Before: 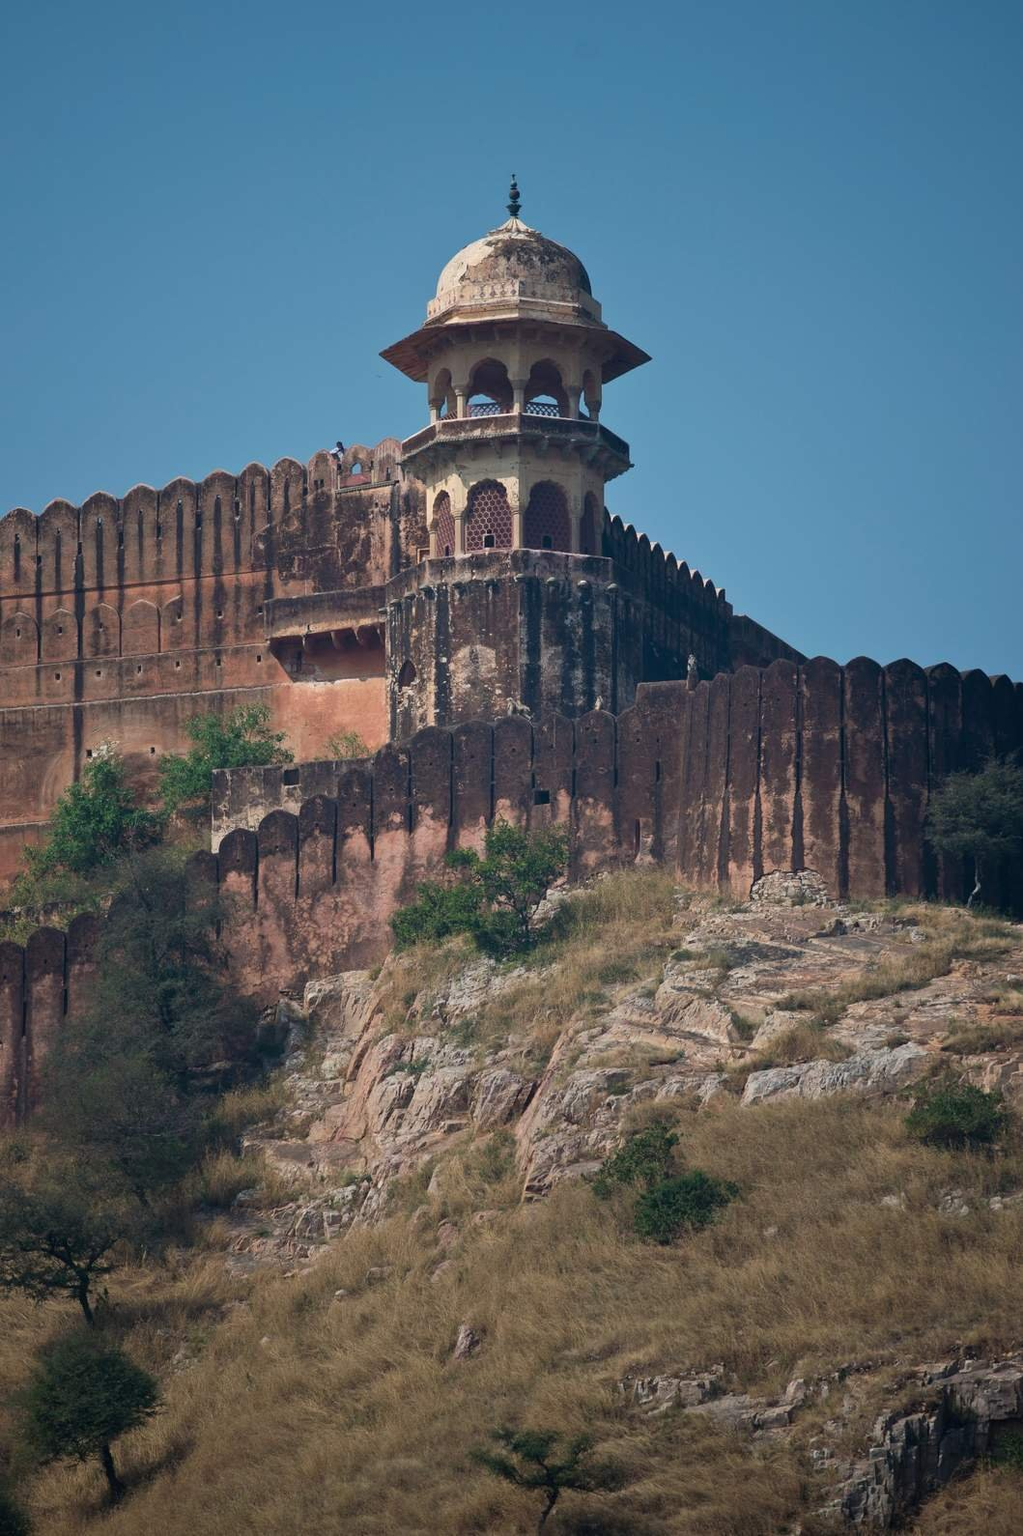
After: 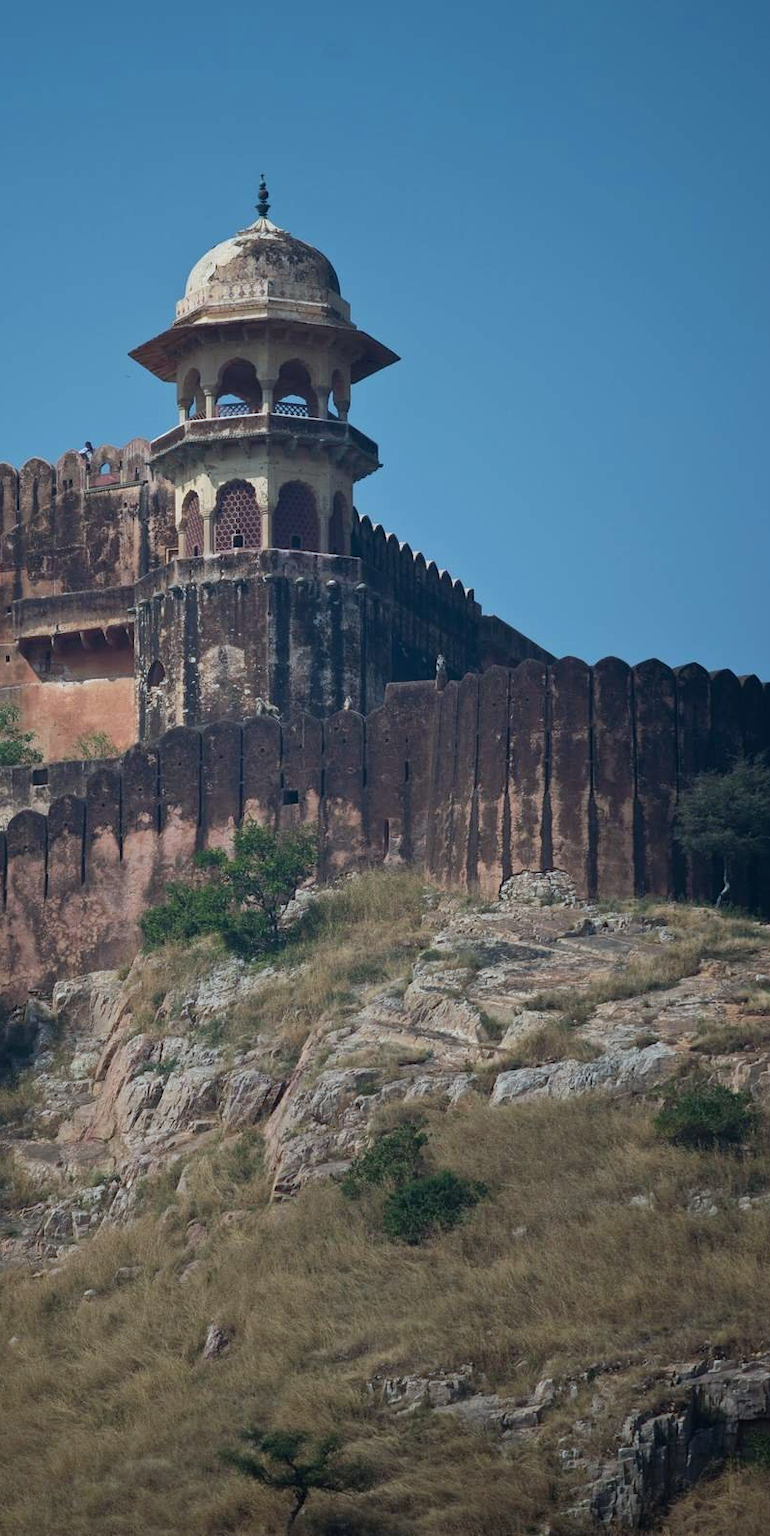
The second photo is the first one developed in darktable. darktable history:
white balance: red 0.925, blue 1.046
crop and rotate: left 24.6%
